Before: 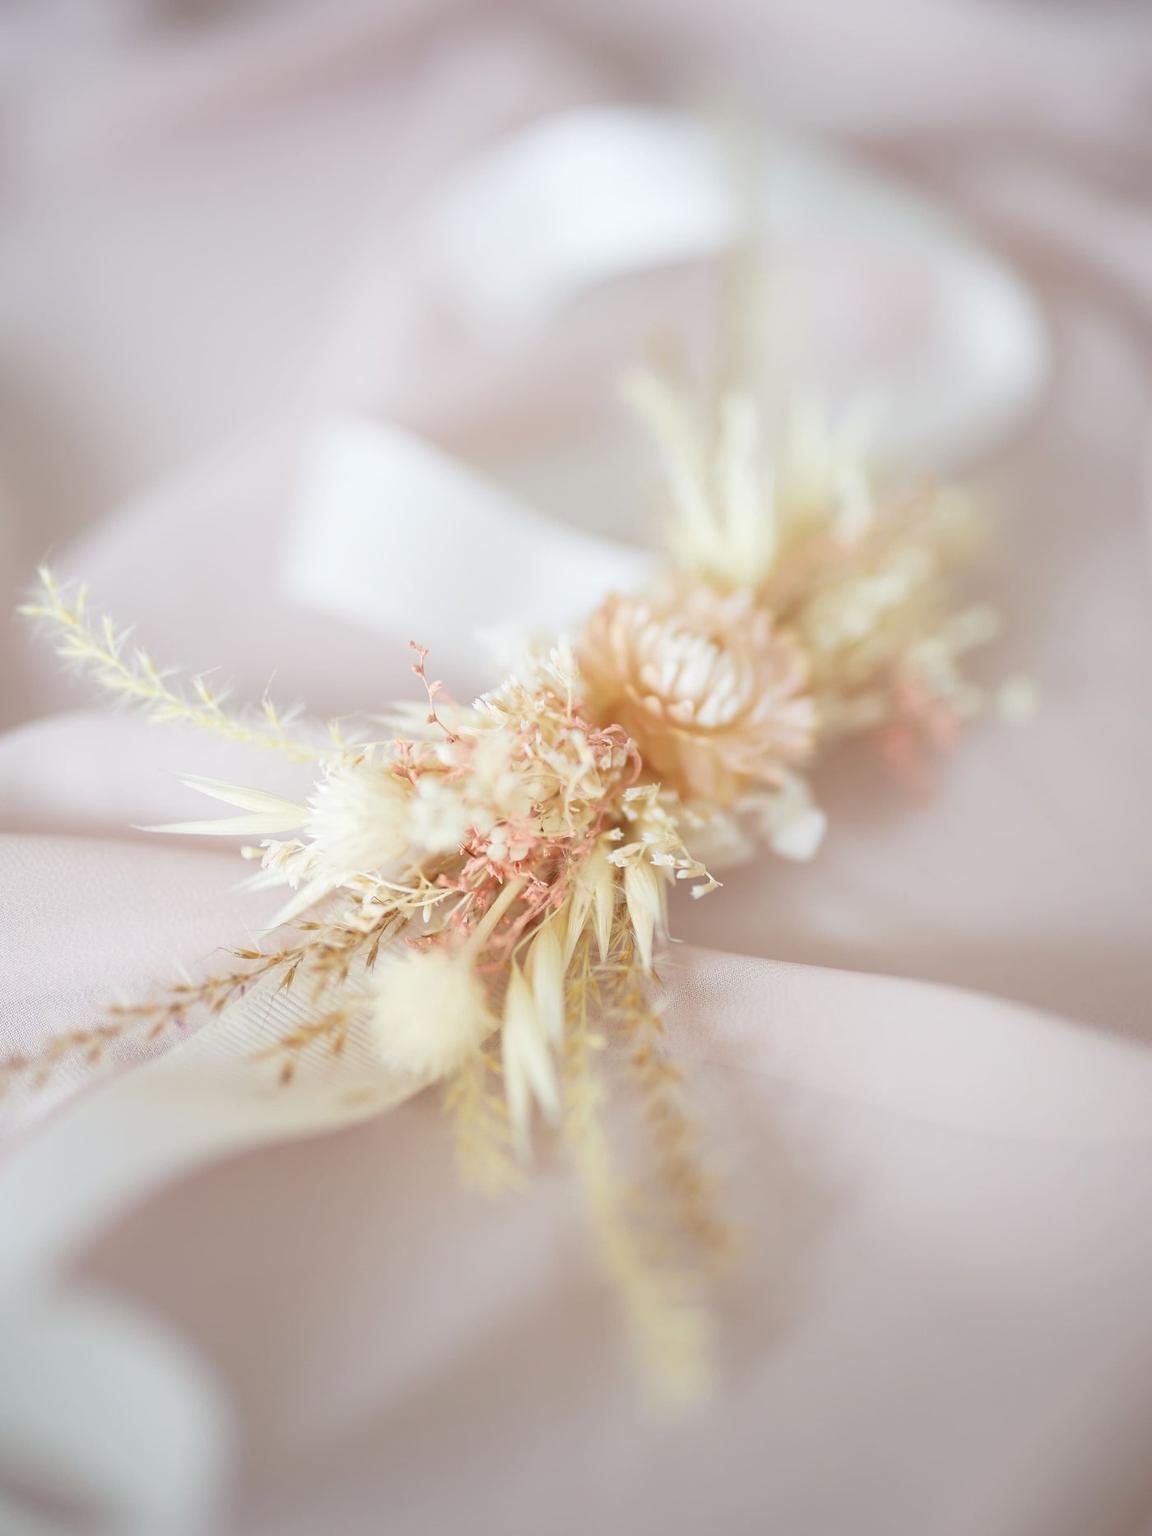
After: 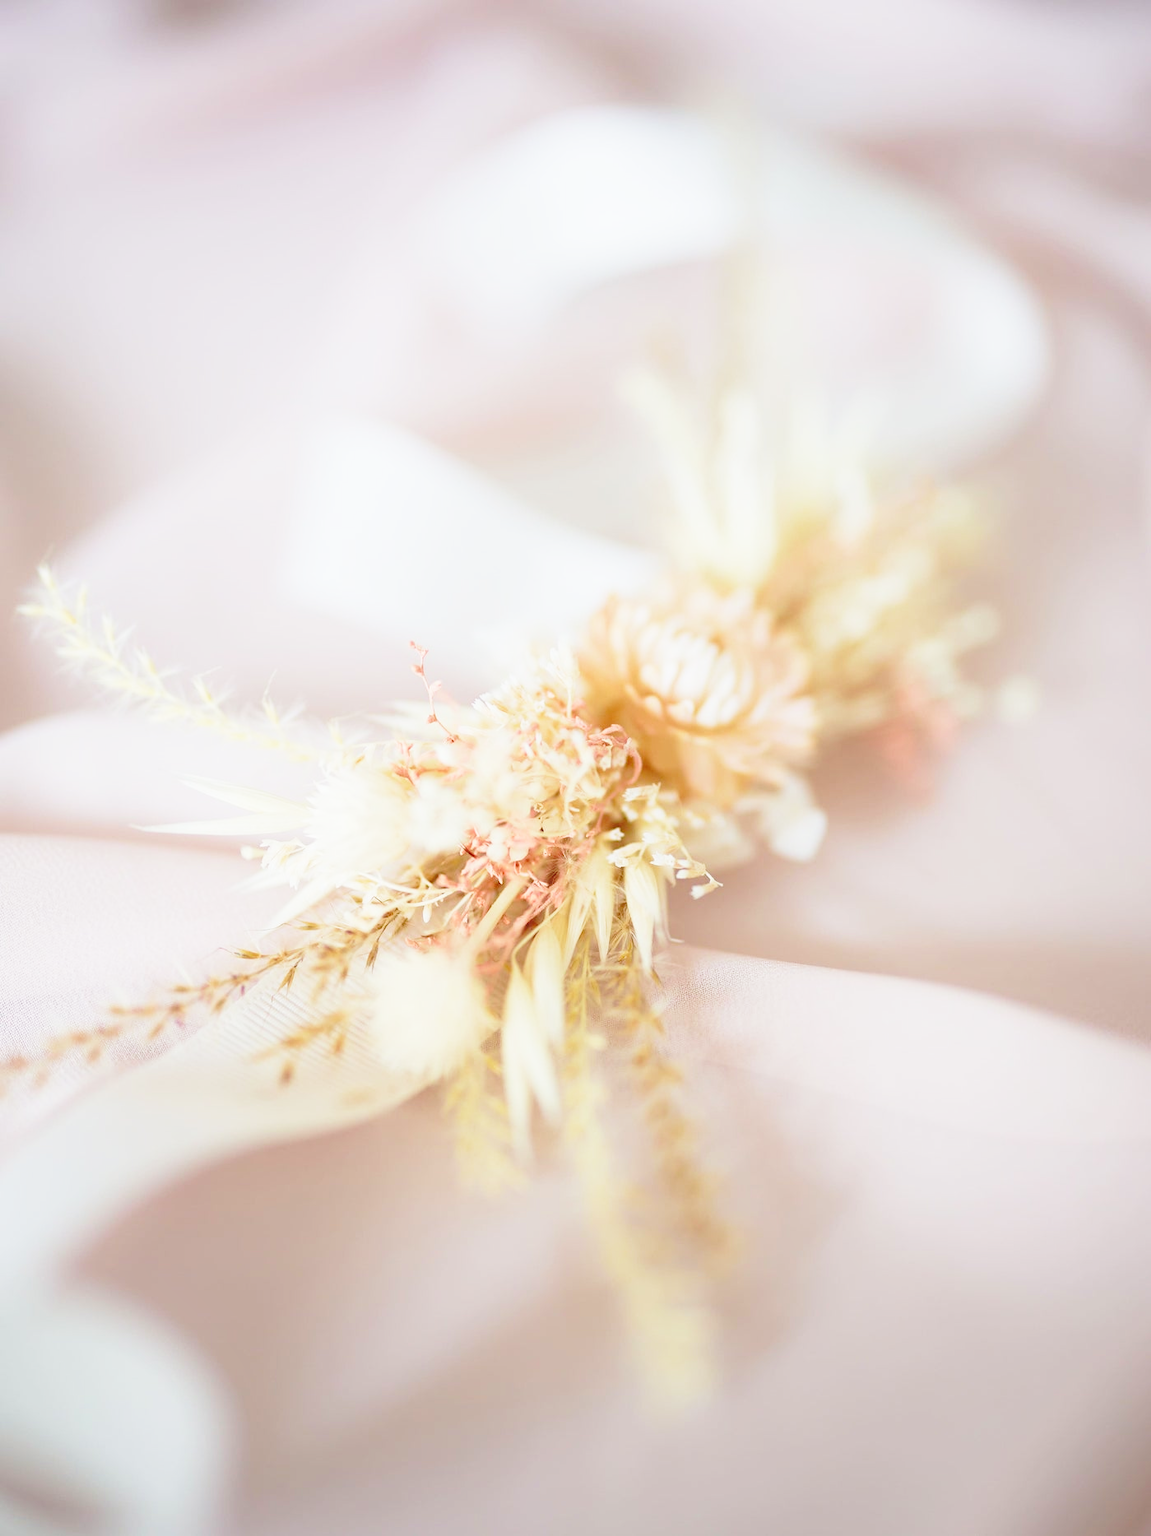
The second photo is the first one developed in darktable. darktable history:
base curve: curves: ch0 [(0, 0) (0.036, 0.037) (0.121, 0.228) (0.46, 0.76) (0.859, 0.983) (1, 1)], preserve colors none
tone equalizer: -8 EV 0.268 EV, -7 EV 0.431 EV, -6 EV 0.395 EV, -5 EV 0.236 EV, -3 EV -0.278 EV, -2 EV -0.42 EV, -1 EV -0.411 EV, +0 EV -0.24 EV
velvia: on, module defaults
